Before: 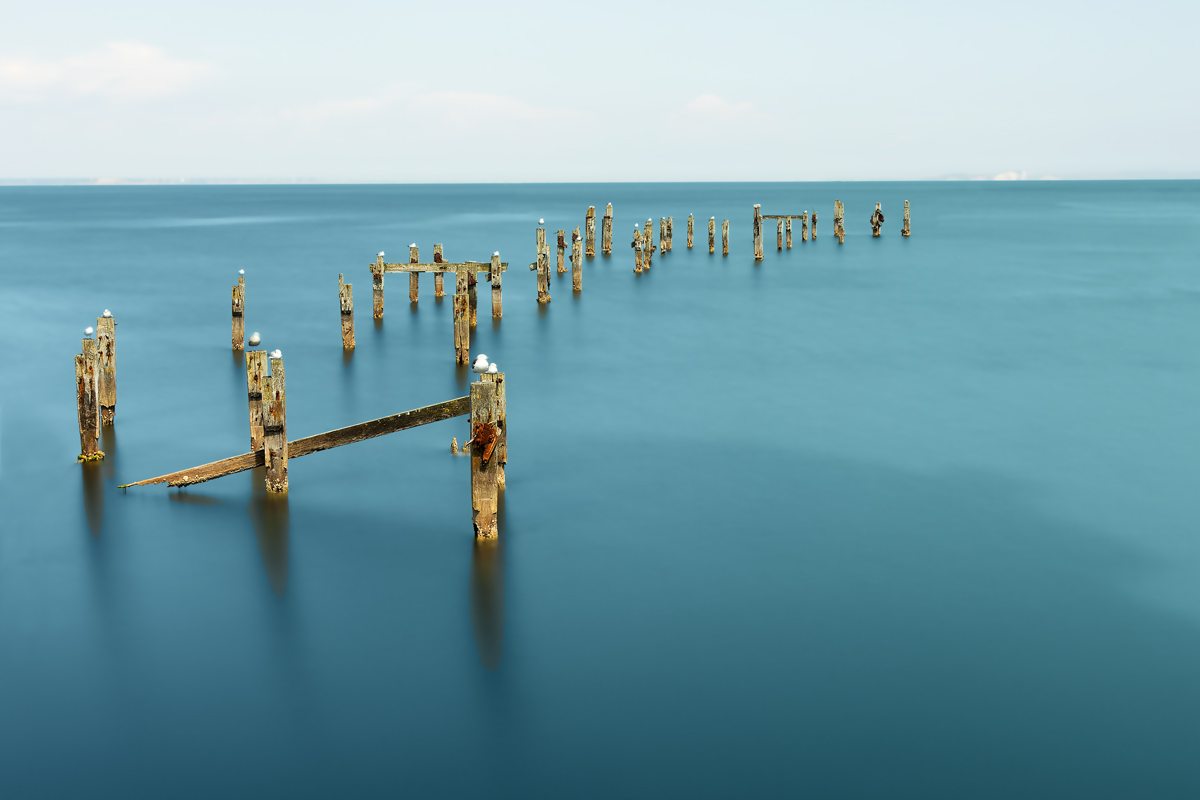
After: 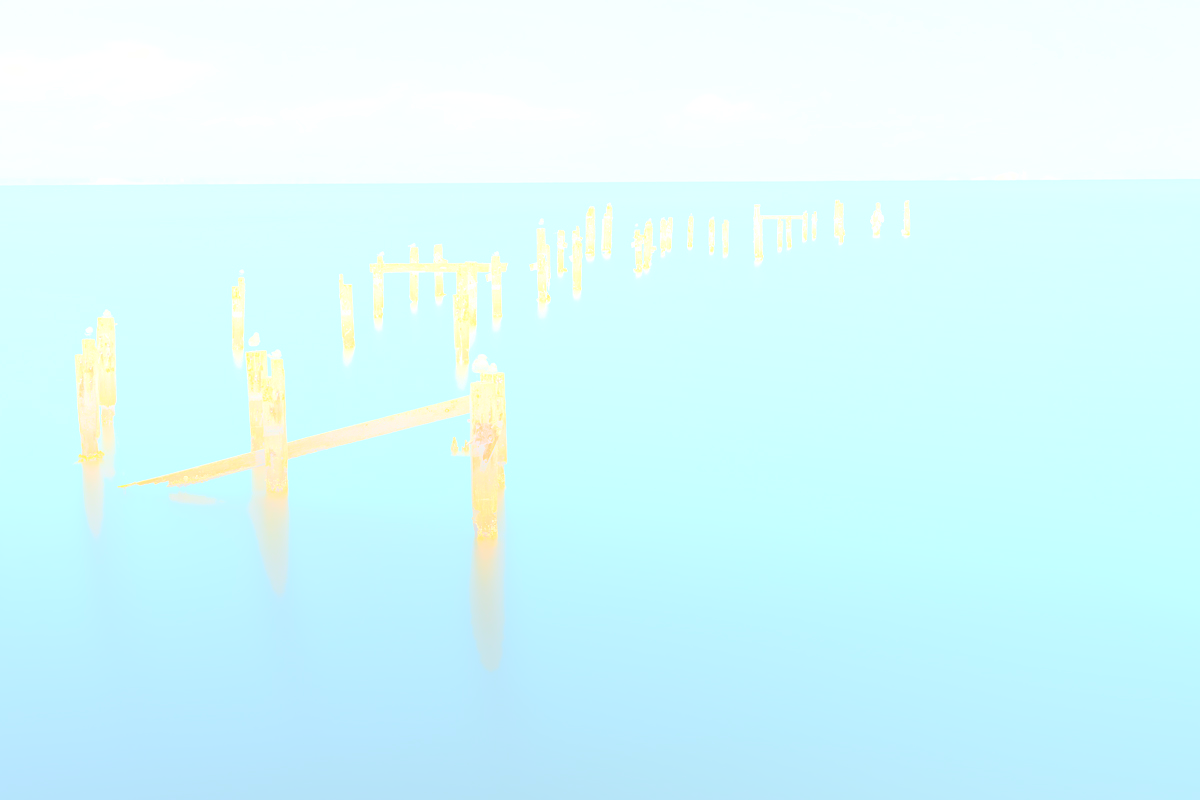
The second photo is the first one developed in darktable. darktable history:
bloom: size 70%, threshold 25%, strength 70% | blend: blend mode multiply, opacity 70%; mask: uniform (no mask)
